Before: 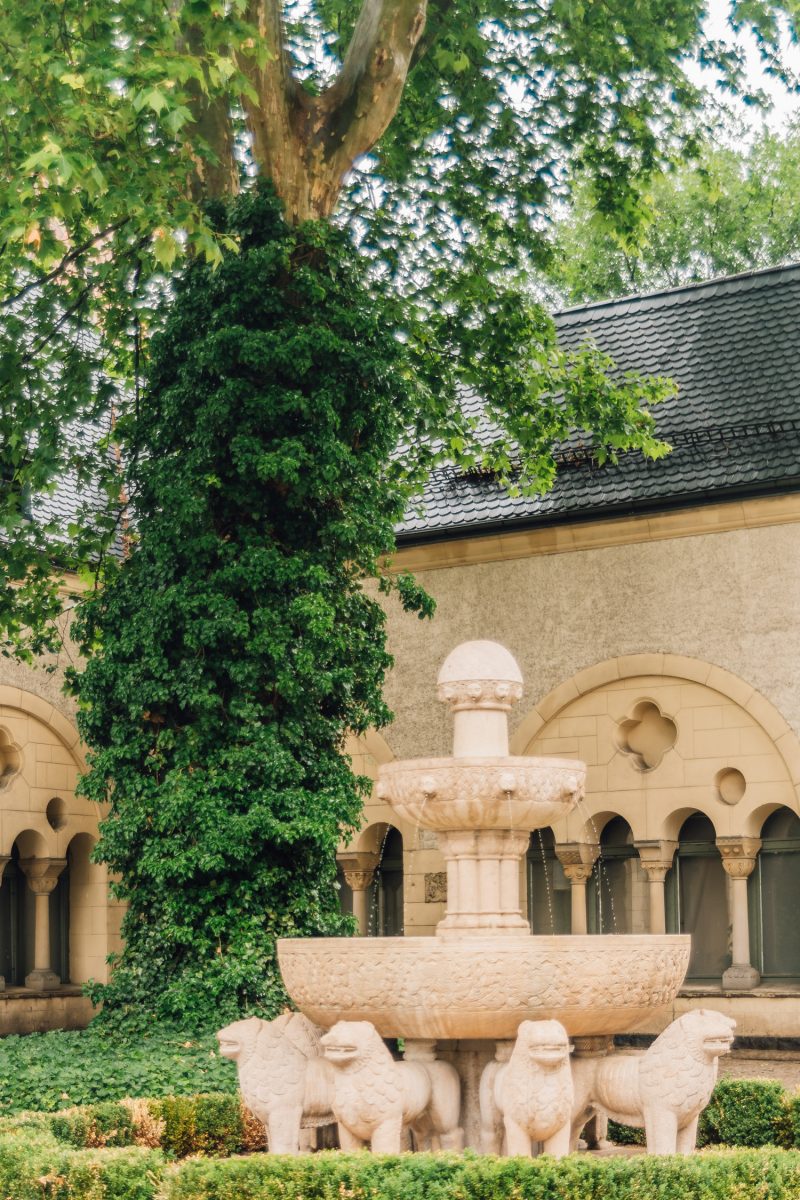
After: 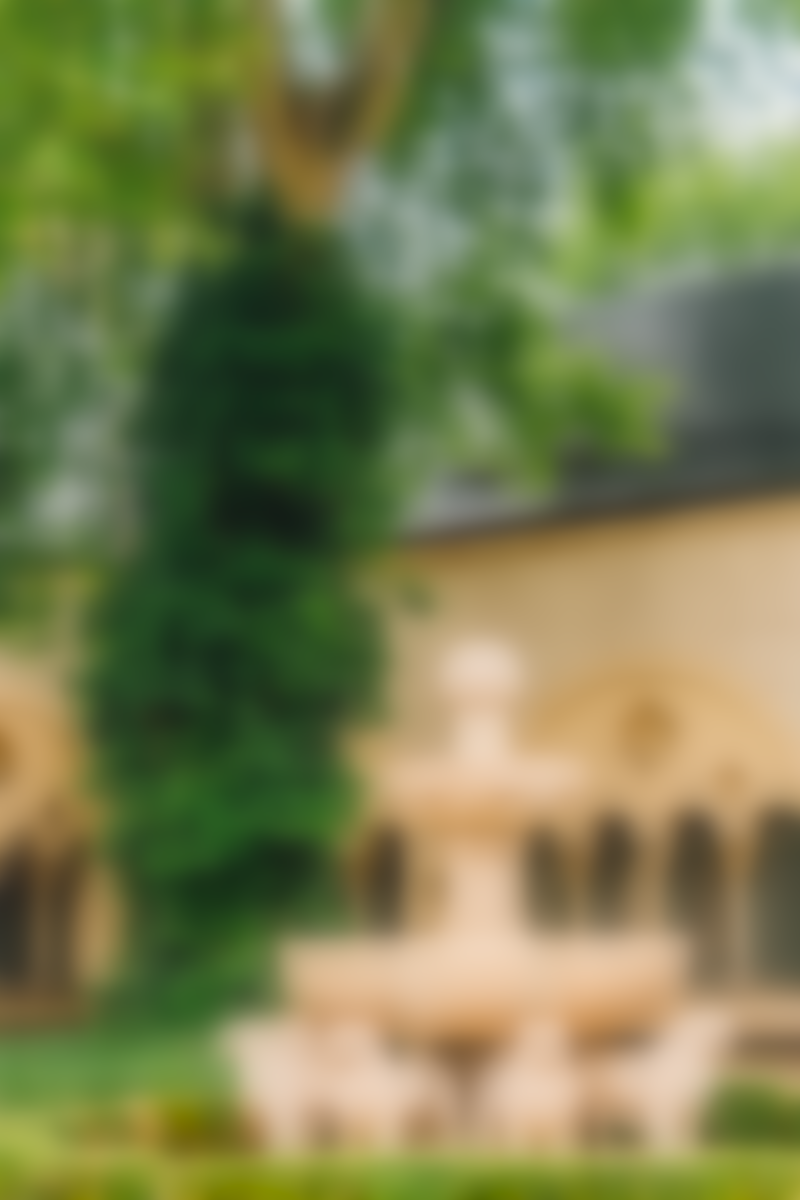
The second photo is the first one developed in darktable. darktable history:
shadows and highlights: shadows 43.06, highlights 6.94
color balance: output saturation 120%
lowpass: radius 16, unbound 0
local contrast: highlights 100%, shadows 100%, detail 120%, midtone range 0.2
